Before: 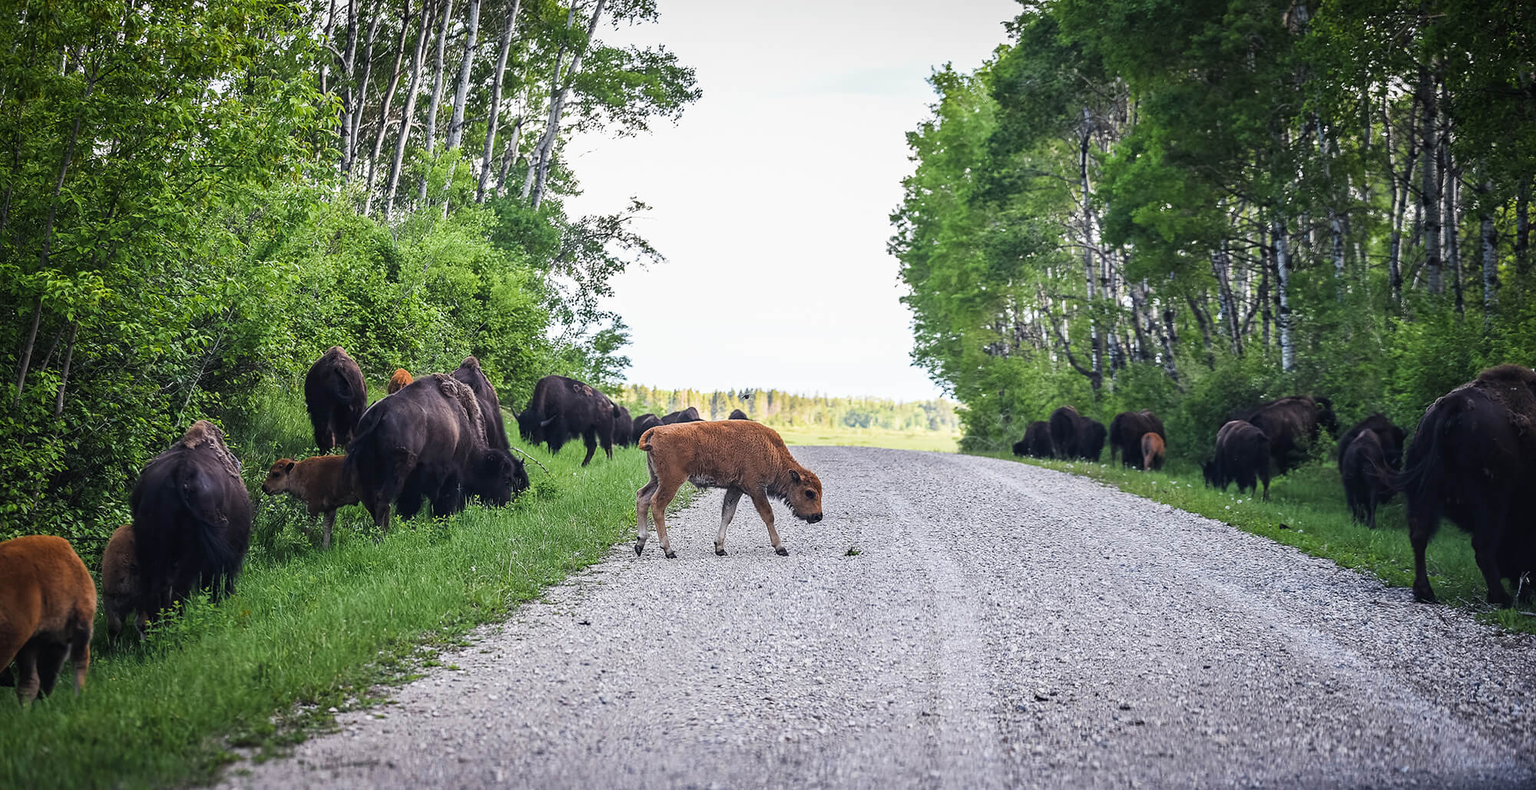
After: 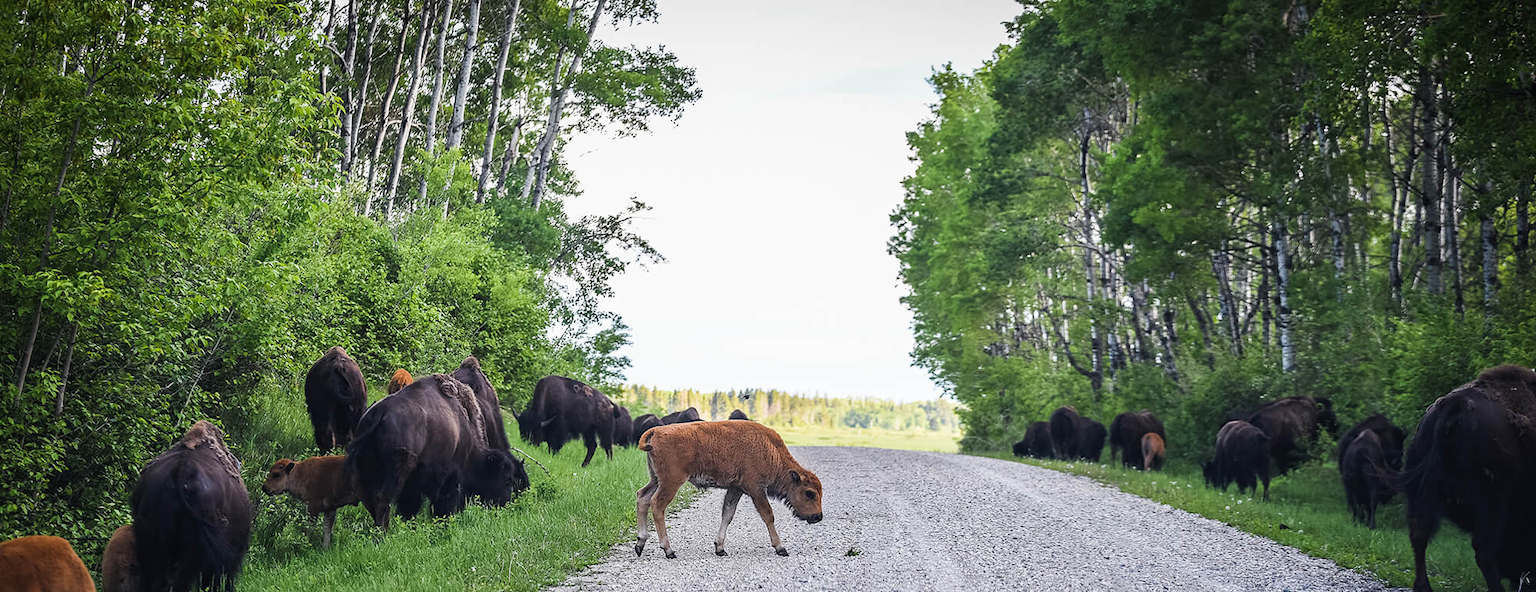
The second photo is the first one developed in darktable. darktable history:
crop: bottom 24.98%
